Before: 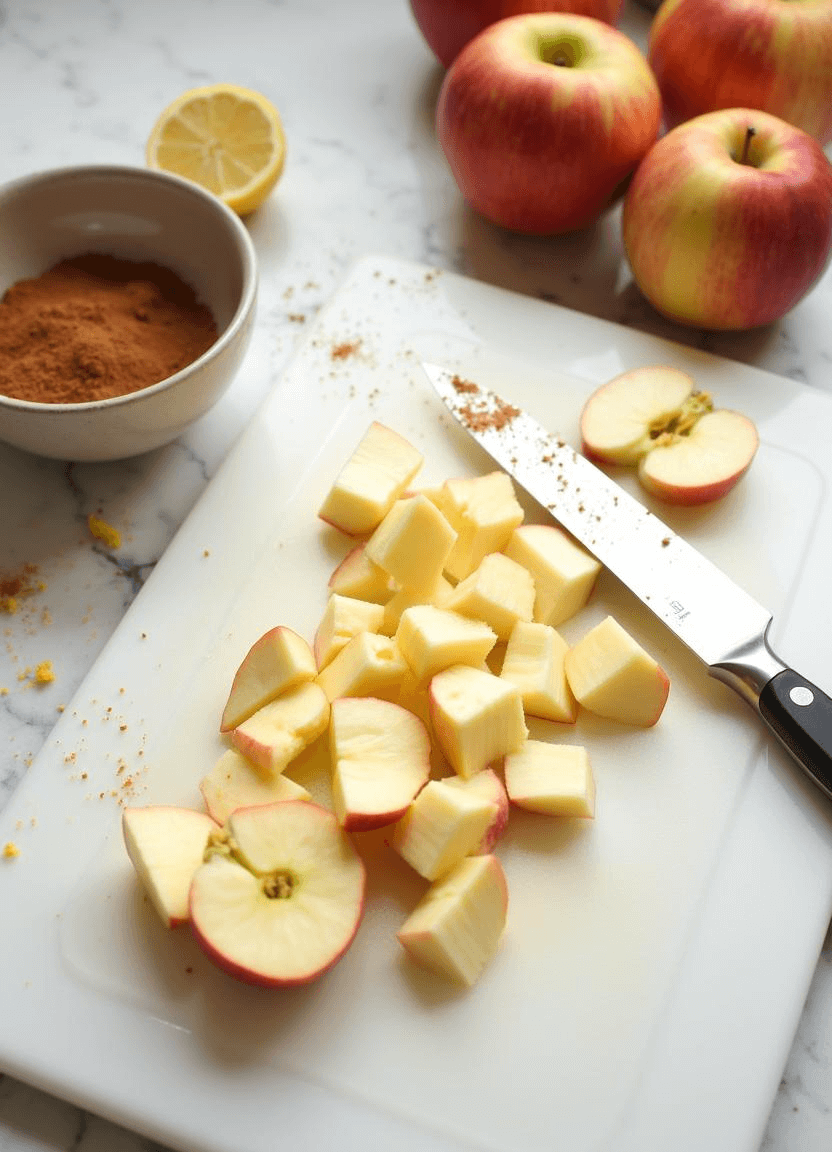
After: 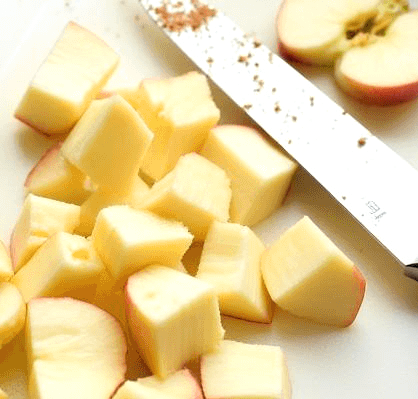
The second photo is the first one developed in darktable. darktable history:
rgb levels: levels [[0.029, 0.461, 0.922], [0, 0.5, 1], [0, 0.5, 1]]
crop: left 36.607%, top 34.735%, right 13.146%, bottom 30.611%
